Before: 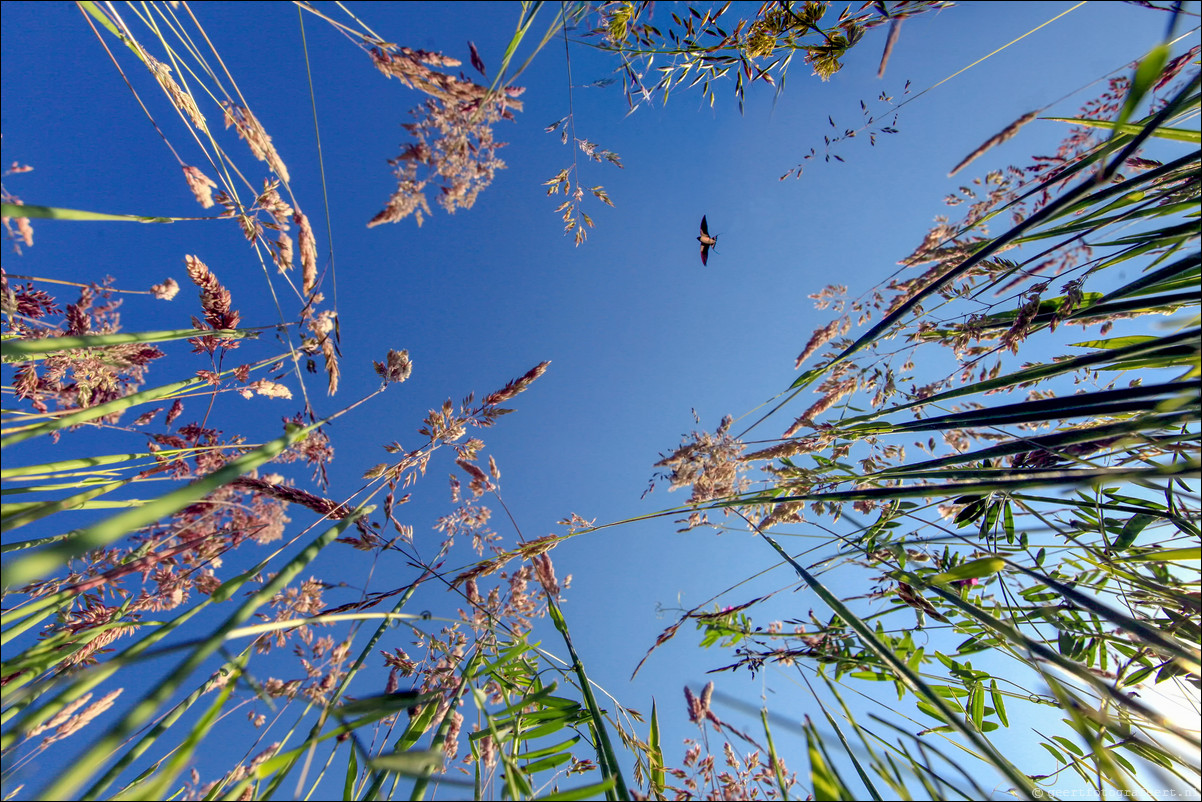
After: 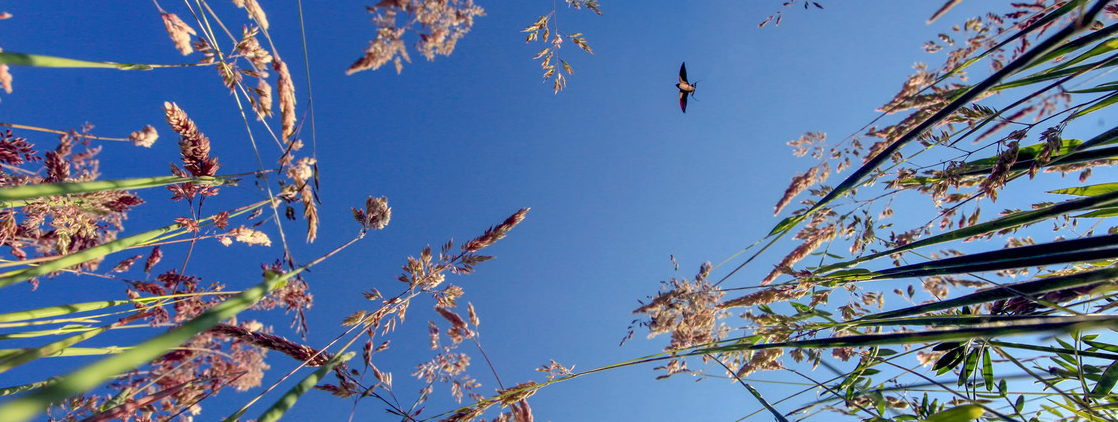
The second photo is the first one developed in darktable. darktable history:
crop: left 1.802%, top 19.15%, right 5.104%, bottom 28.223%
